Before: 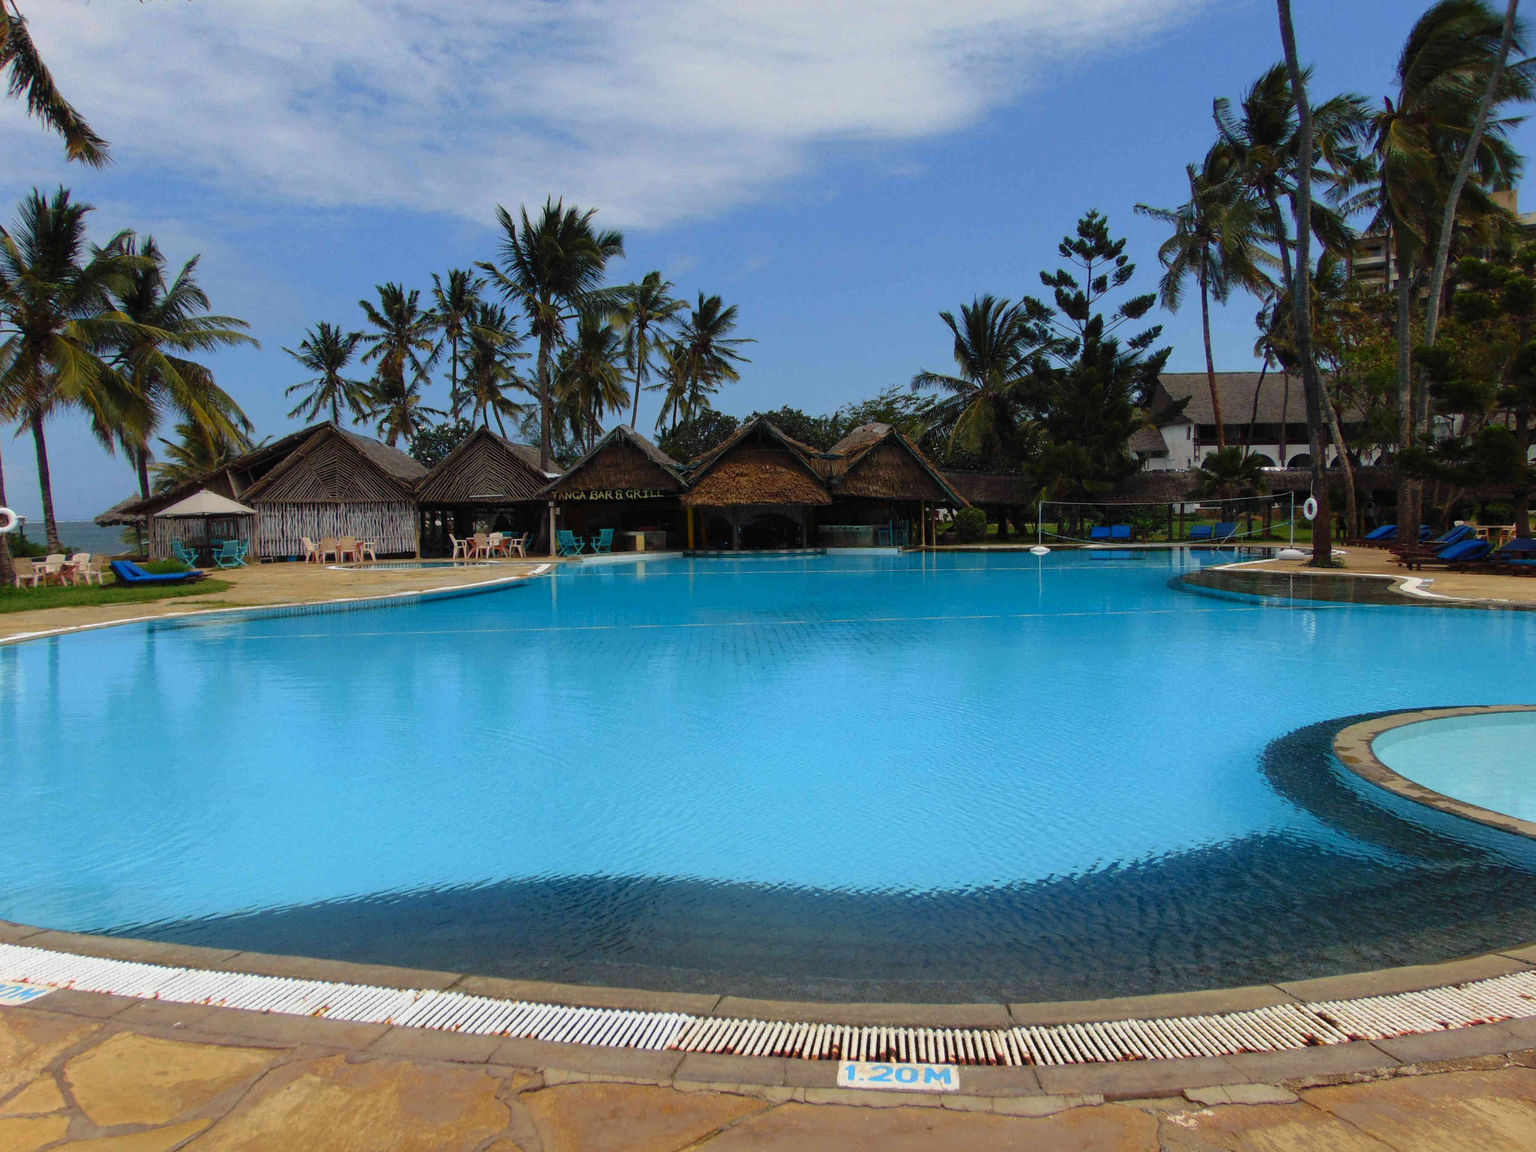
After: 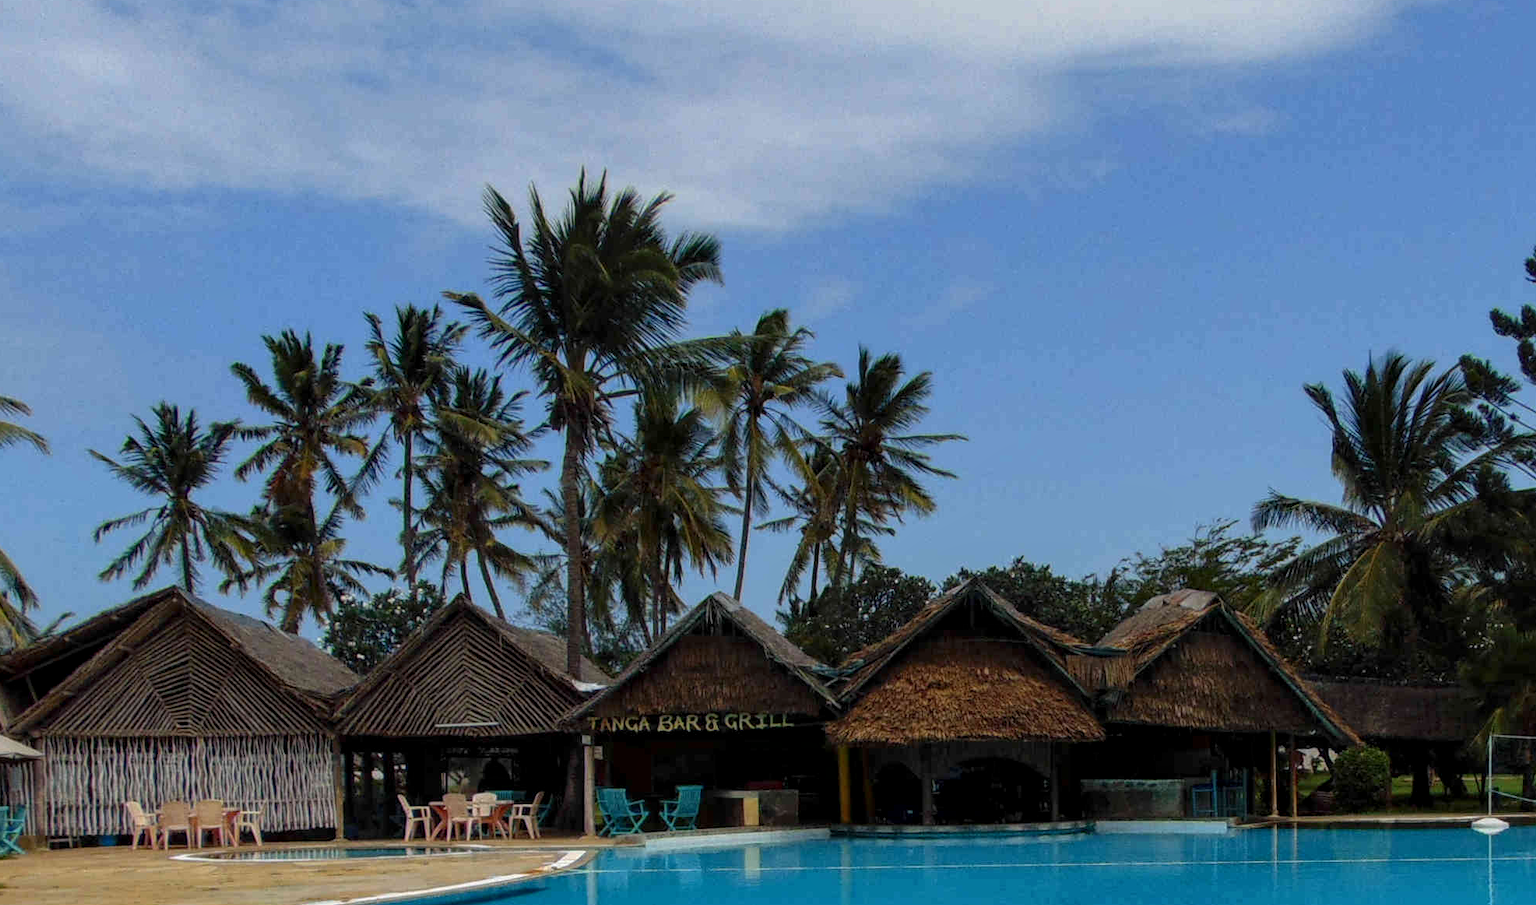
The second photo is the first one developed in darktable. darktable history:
crop: left 15.246%, top 9.046%, right 30.654%, bottom 48.412%
local contrast: on, module defaults
